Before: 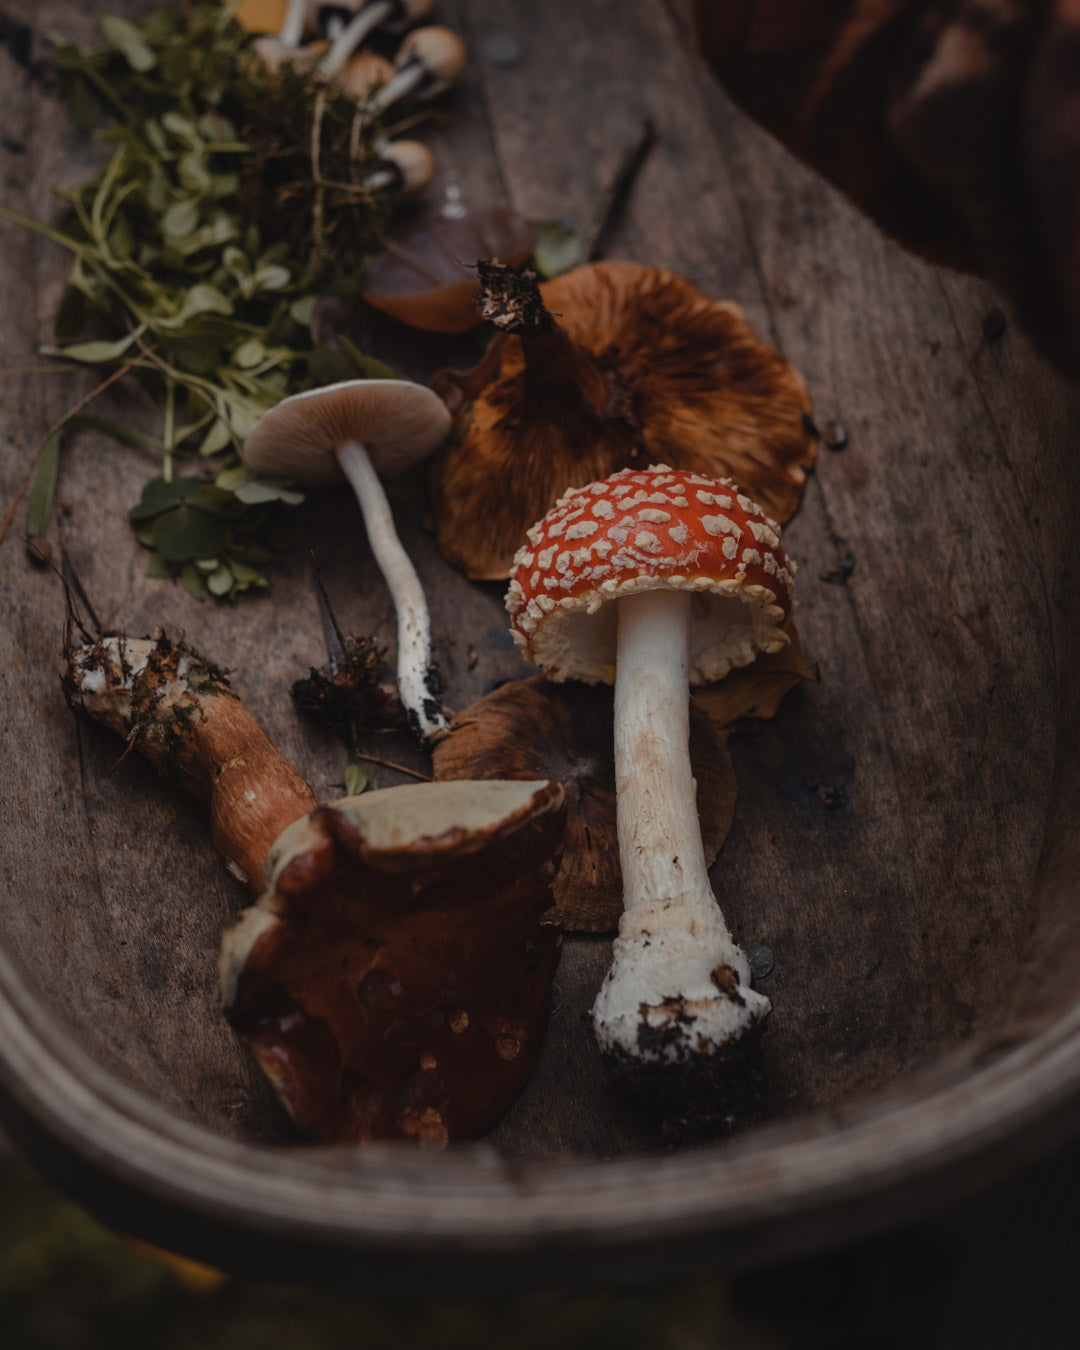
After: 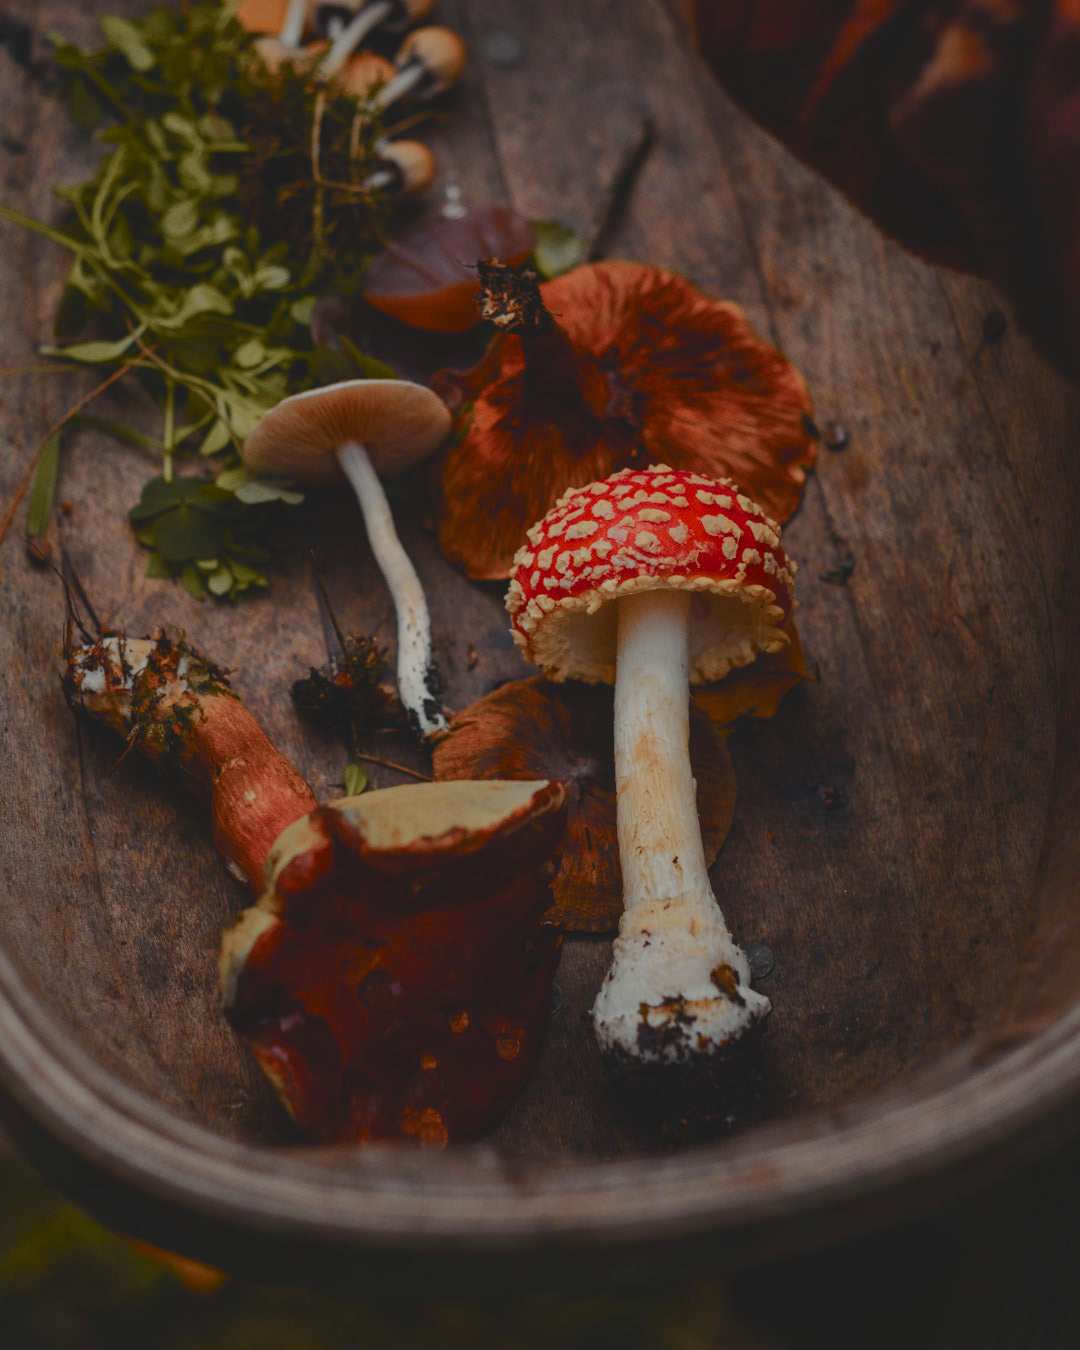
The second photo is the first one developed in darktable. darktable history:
tone curve: curves: ch0 [(0, 0.018) (0.036, 0.038) (0.15, 0.131) (0.27, 0.247) (0.528, 0.554) (0.761, 0.761) (1, 0.919)]; ch1 [(0, 0) (0.179, 0.173) (0.322, 0.32) (0.429, 0.431) (0.502, 0.5) (0.519, 0.522) (0.562, 0.588) (0.625, 0.67) (0.711, 0.745) (1, 1)]; ch2 [(0, 0) (0.29, 0.295) (0.404, 0.436) (0.497, 0.499) (0.521, 0.523) (0.561, 0.605) (0.657, 0.655) (0.712, 0.764) (1, 1)], color space Lab, independent channels, preserve colors none
rgb levels: preserve colors max RGB
contrast brightness saturation: contrast -0.19, saturation 0.19
